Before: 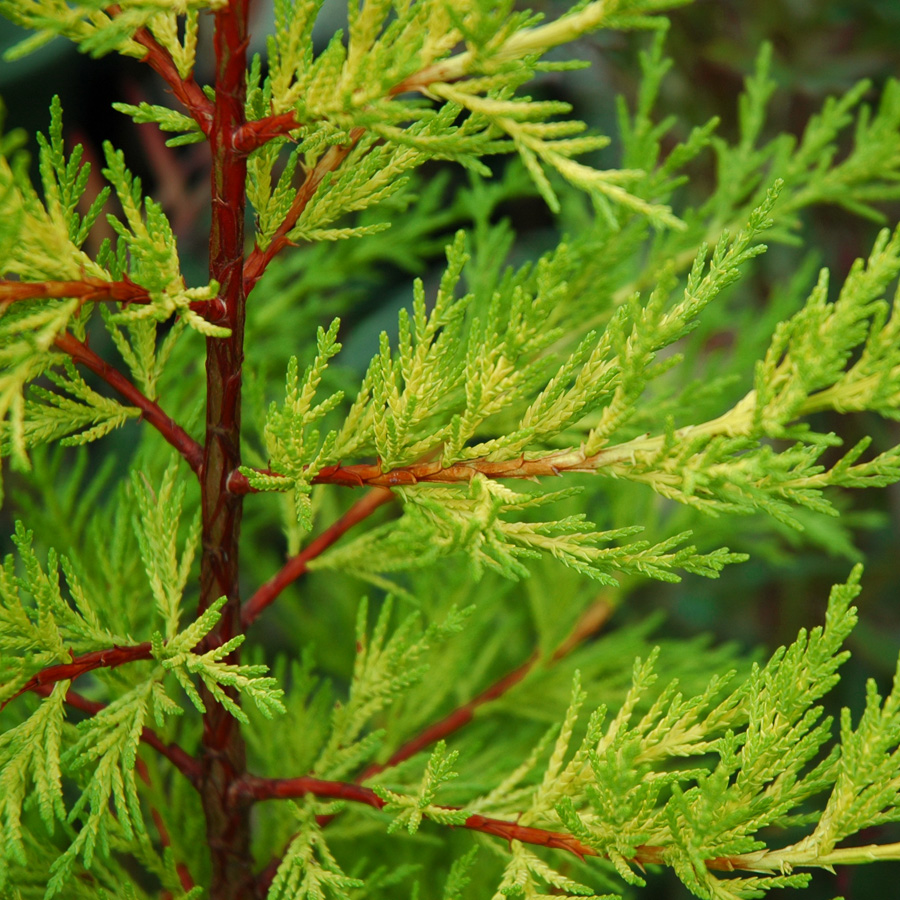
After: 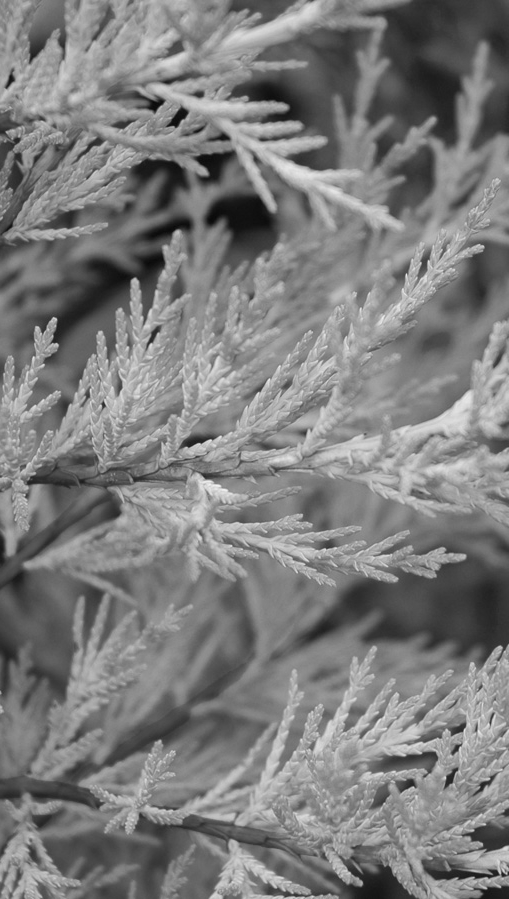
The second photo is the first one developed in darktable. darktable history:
crop: left 31.458%, top 0%, right 11.876%
monochrome: a 2.21, b -1.33, size 2.2
white balance: red 0.967, blue 1.119, emerald 0.756
